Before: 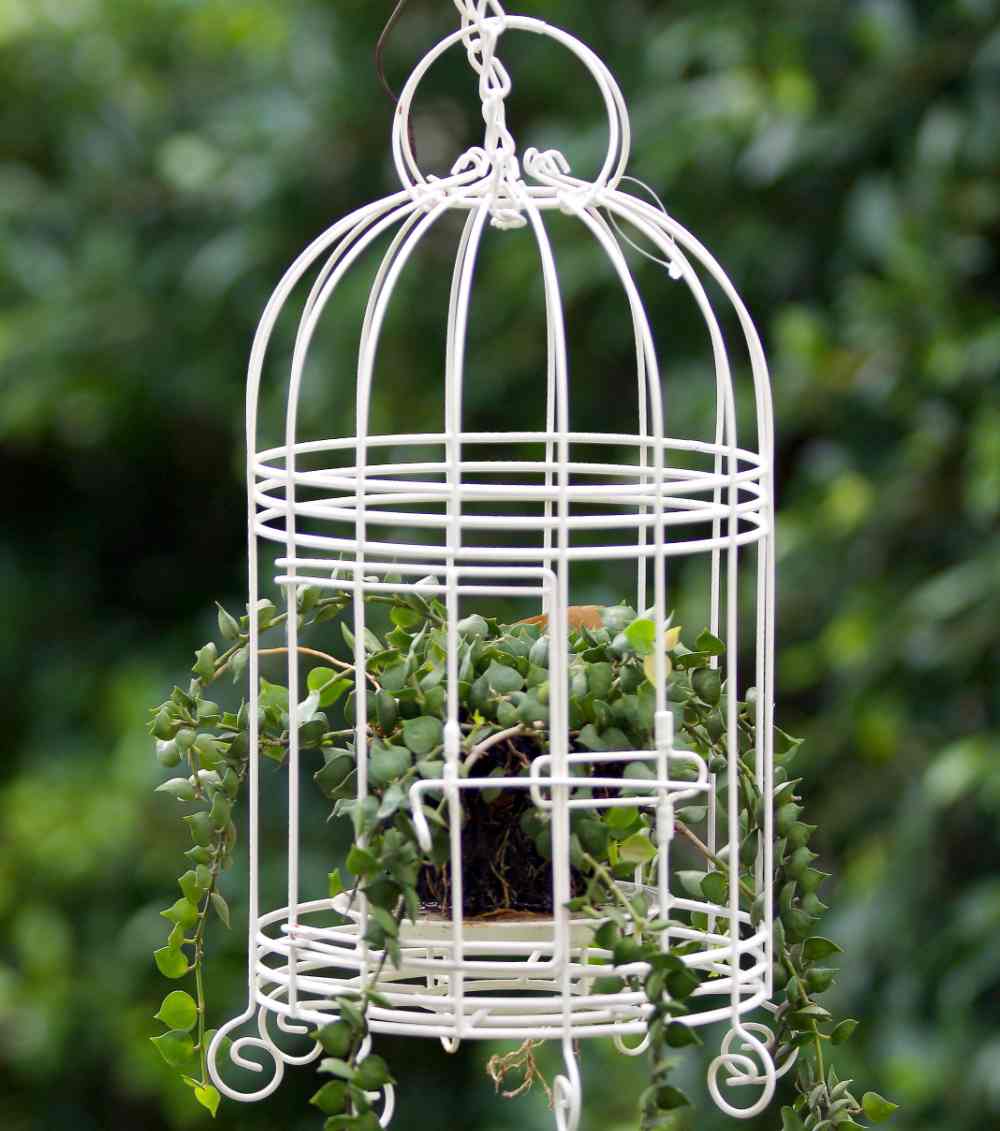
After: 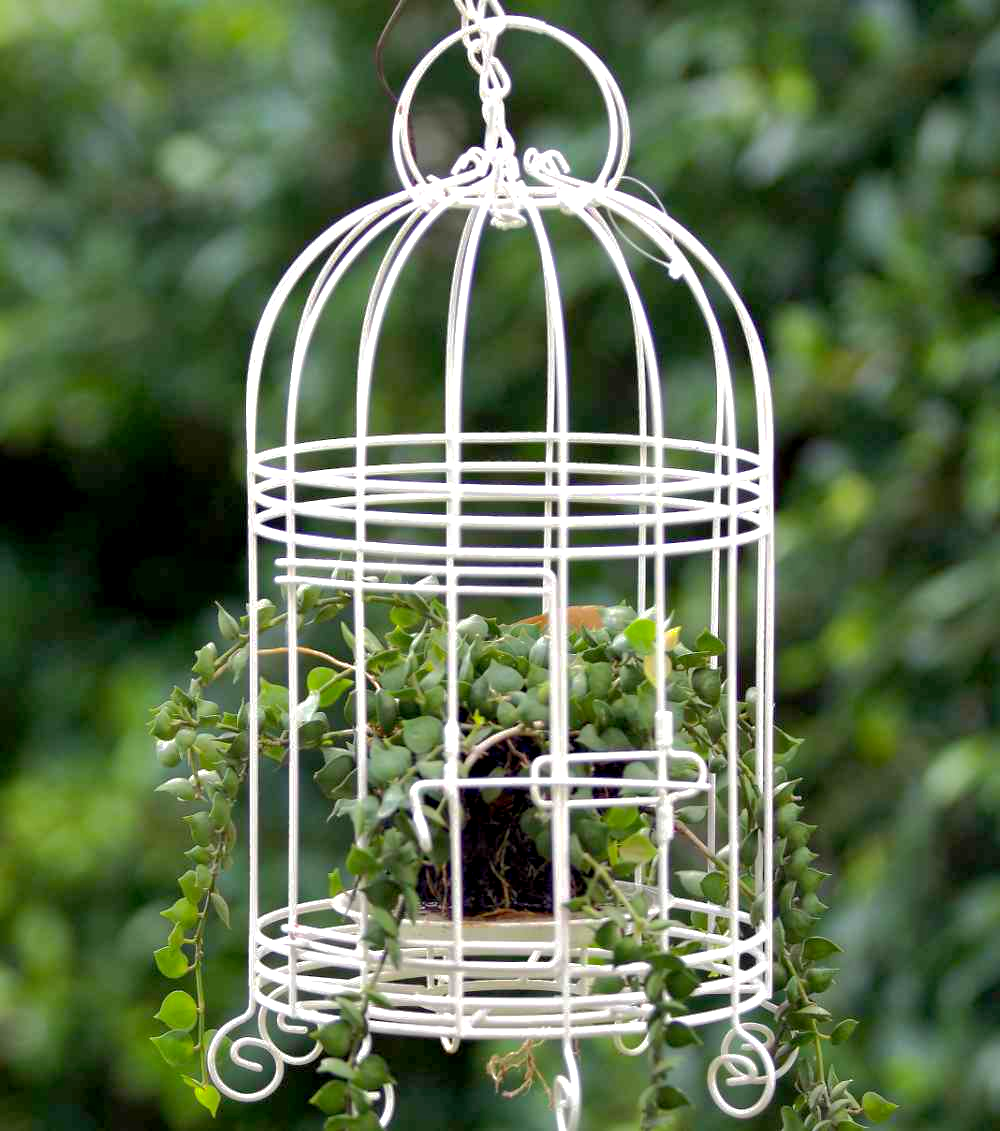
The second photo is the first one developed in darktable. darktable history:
shadows and highlights: shadows 39.83, highlights -59.87
exposure: black level correction 0.003, exposure 0.39 EV, compensate exposure bias true, compensate highlight preservation false
